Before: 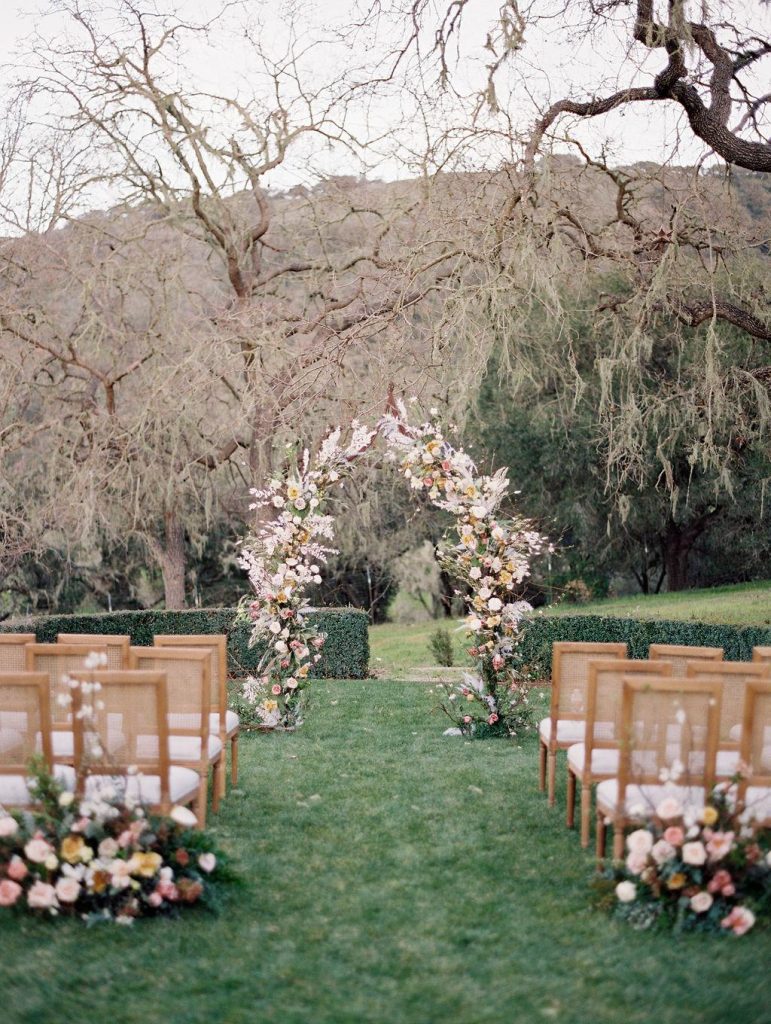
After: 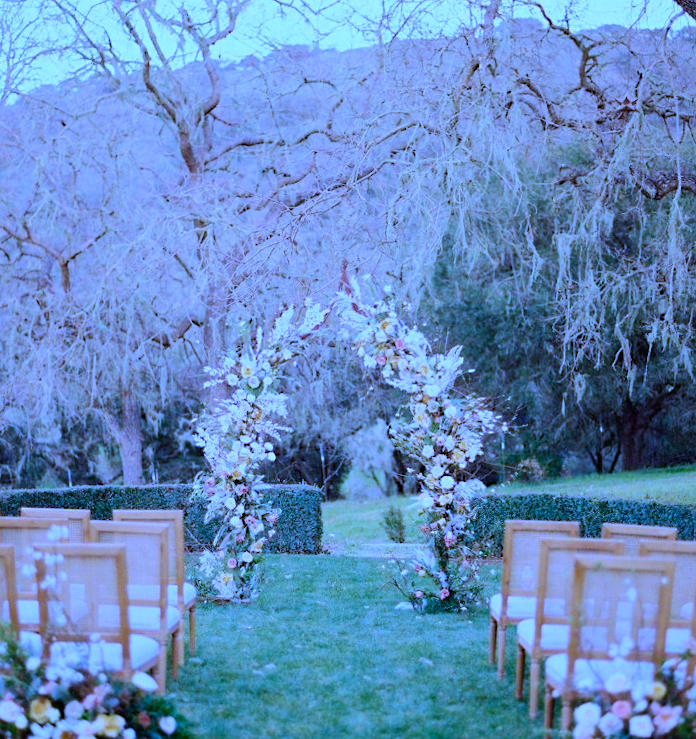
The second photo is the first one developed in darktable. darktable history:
color balance rgb: perceptual saturation grading › global saturation 25%, perceptual brilliance grading › mid-tones 10%, perceptual brilliance grading › shadows 15%, global vibrance 20%
crop and rotate: left 2.991%, top 13.302%, right 1.981%, bottom 12.636%
white balance: red 0.766, blue 1.537
rotate and perspective: rotation 0.074°, lens shift (vertical) 0.096, lens shift (horizontal) -0.041, crop left 0.043, crop right 0.952, crop top 0.024, crop bottom 0.979
sharpen: radius 5.325, amount 0.312, threshold 26.433
